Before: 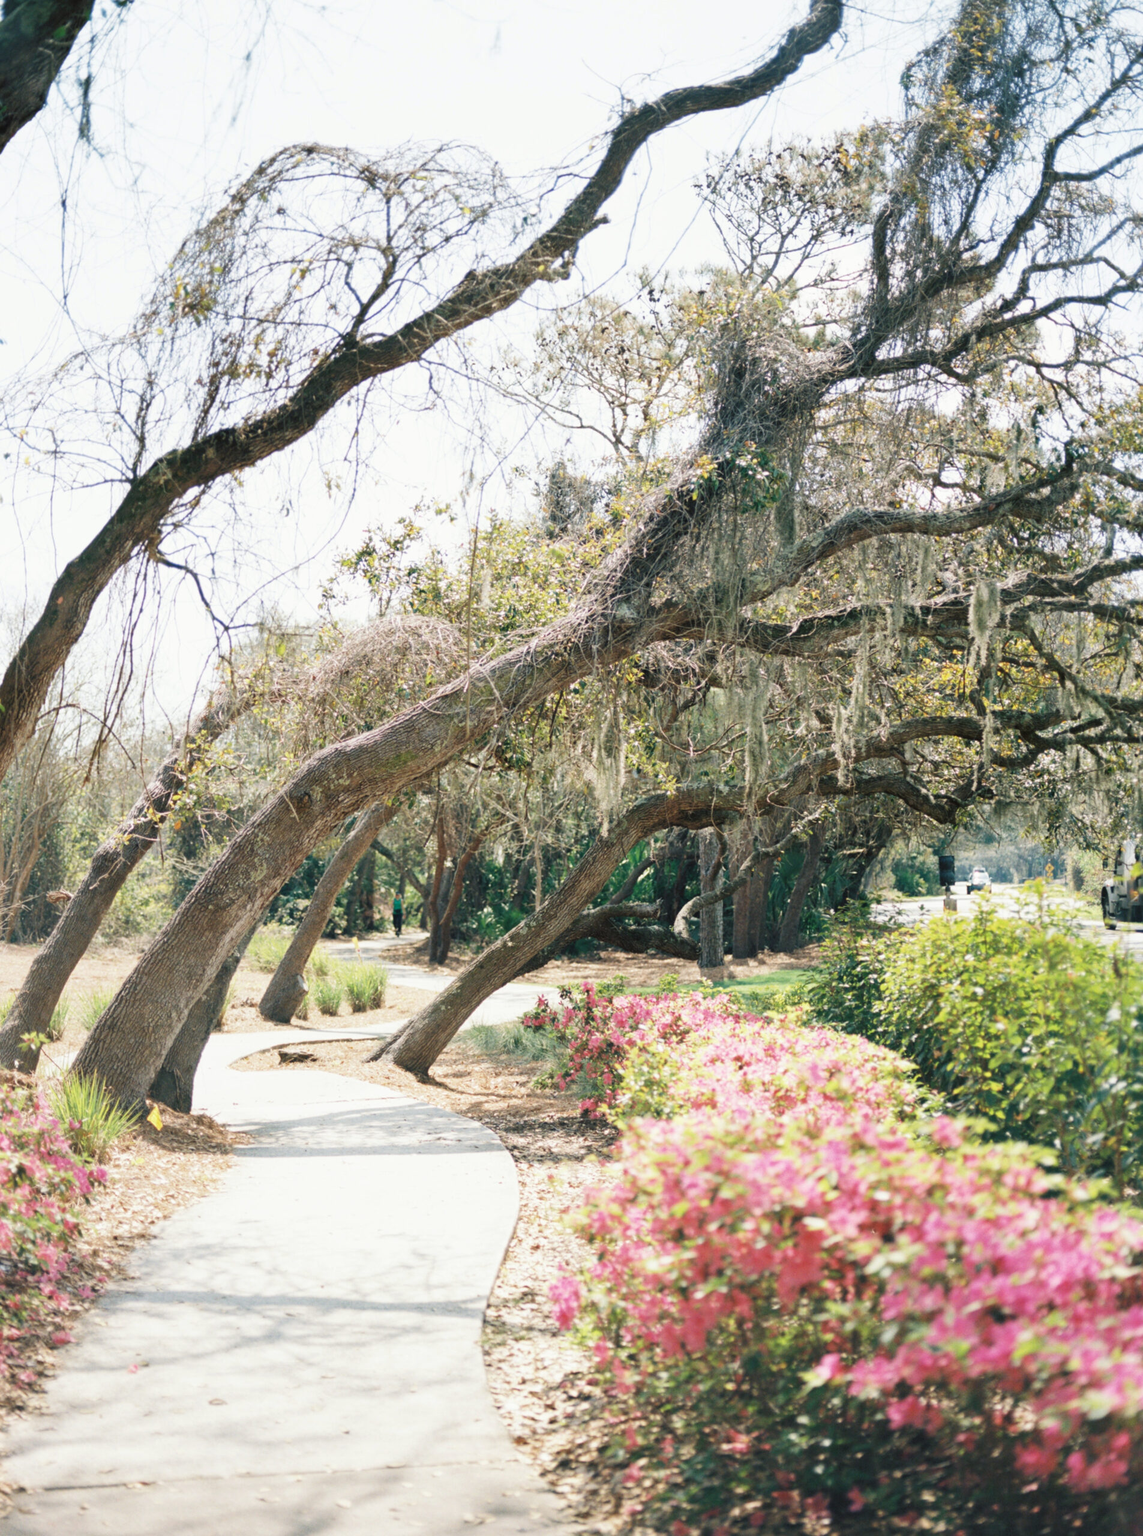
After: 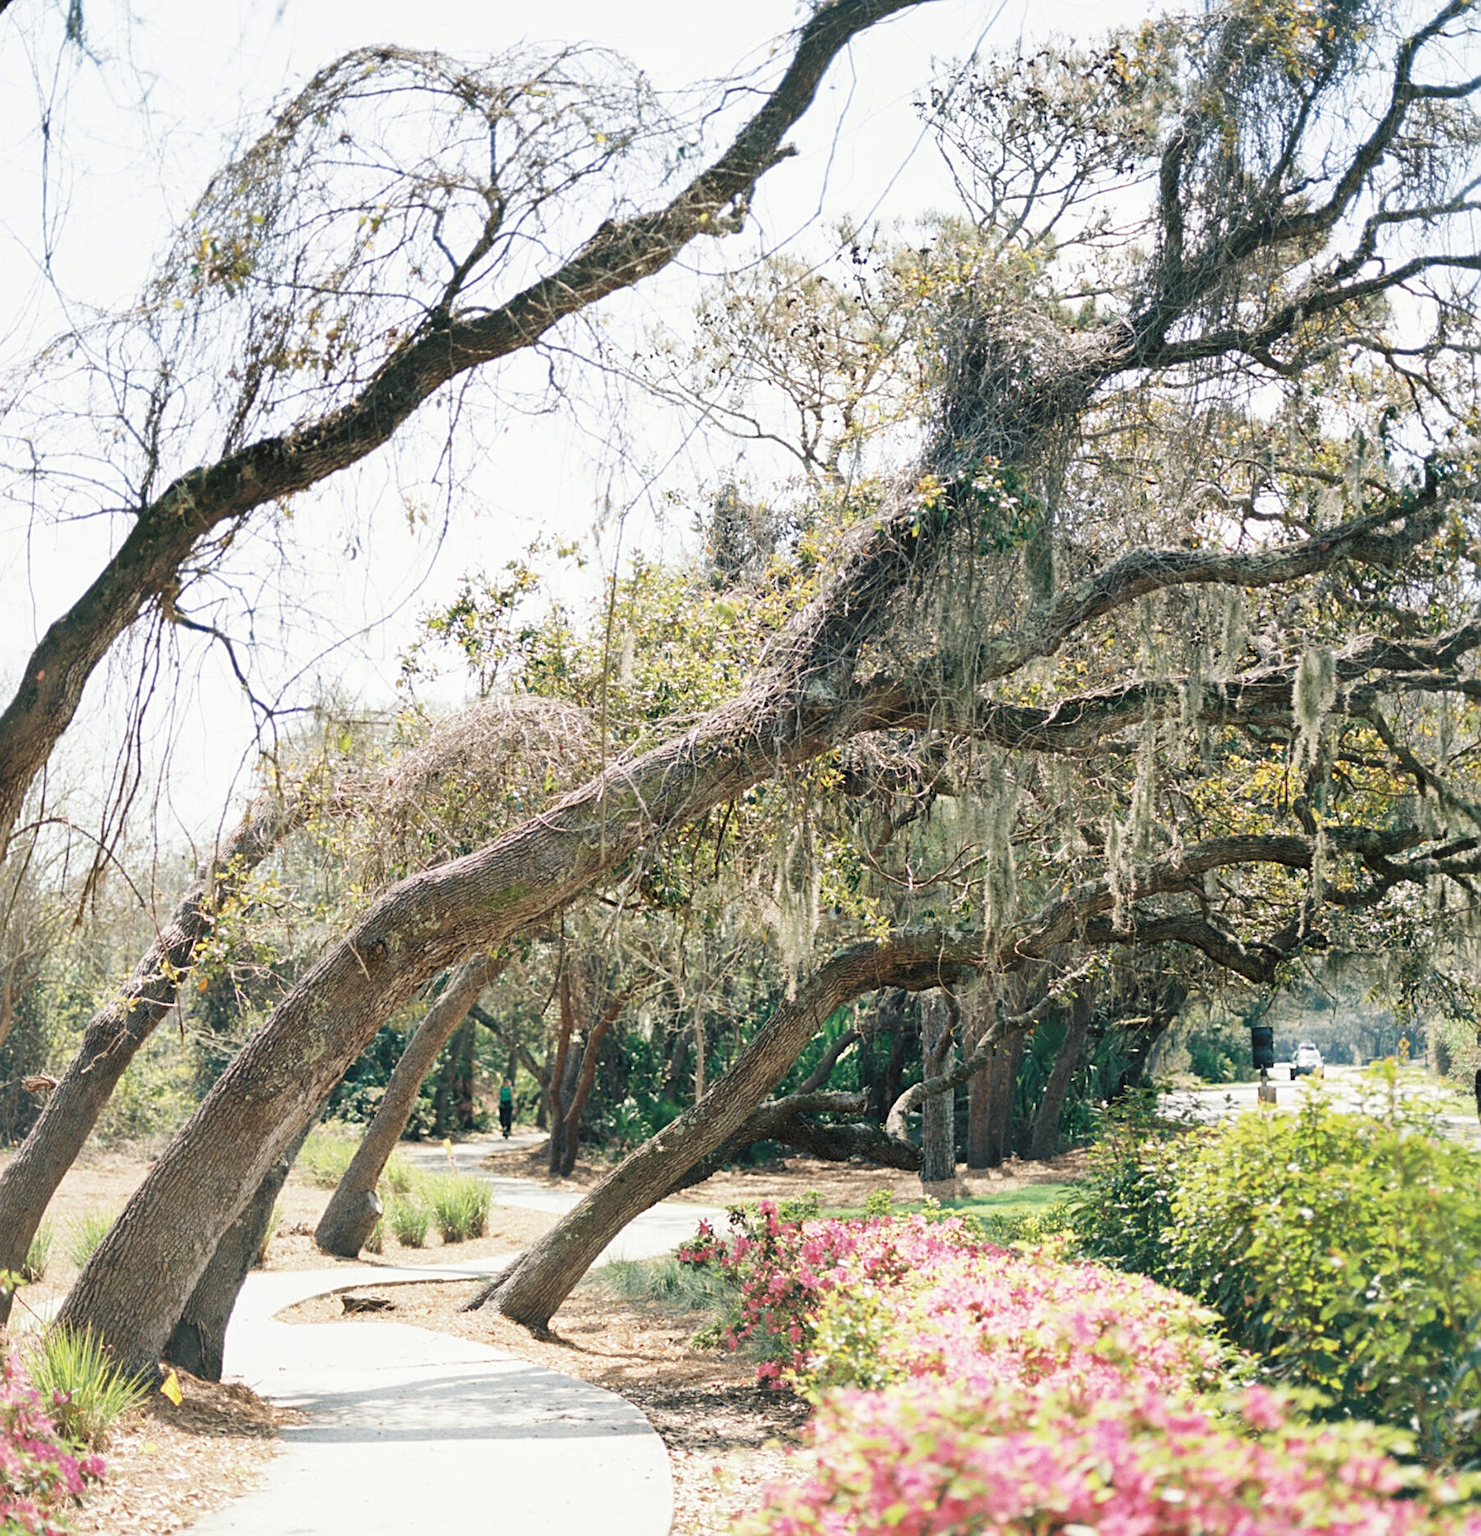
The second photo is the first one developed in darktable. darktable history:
sharpen: on, module defaults
crop: left 2.69%, top 7.225%, right 3.207%, bottom 20.169%
local contrast: mode bilateral grid, contrast 15, coarseness 36, detail 105%, midtone range 0.2
